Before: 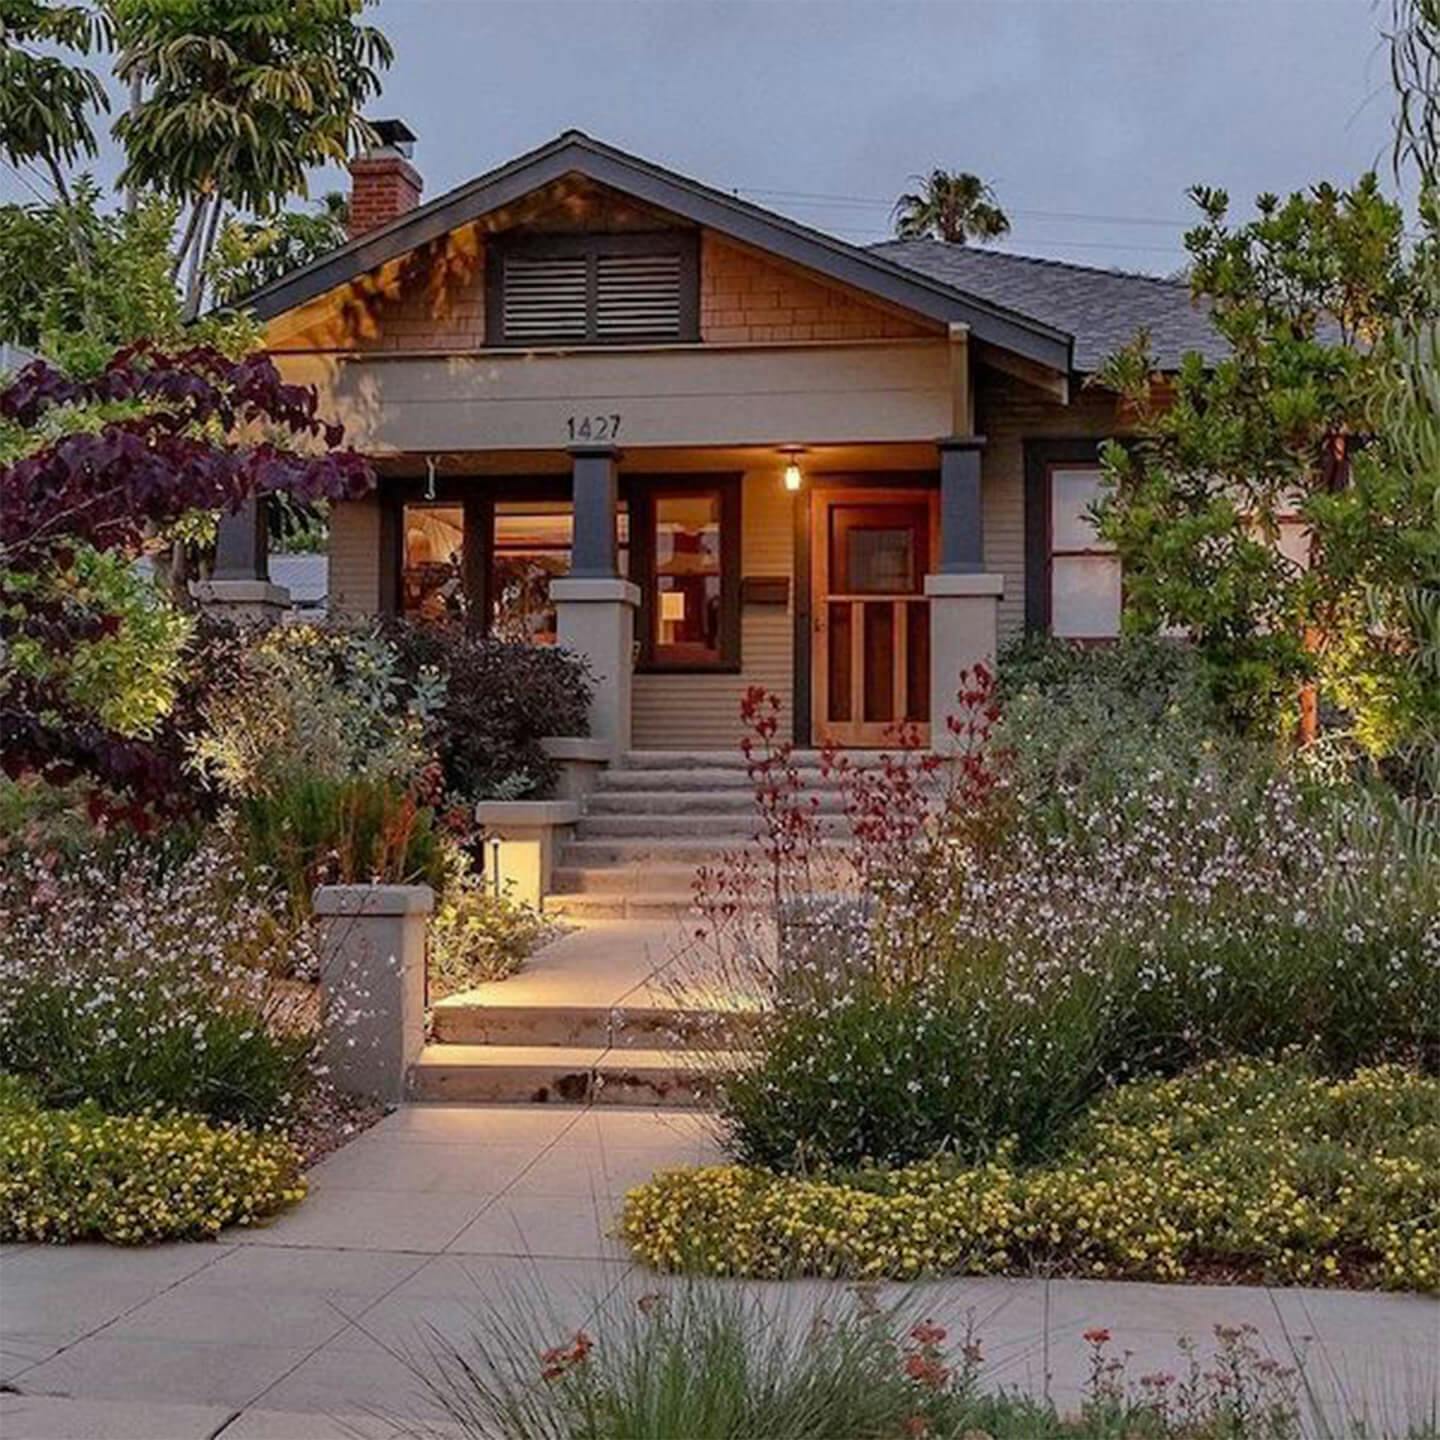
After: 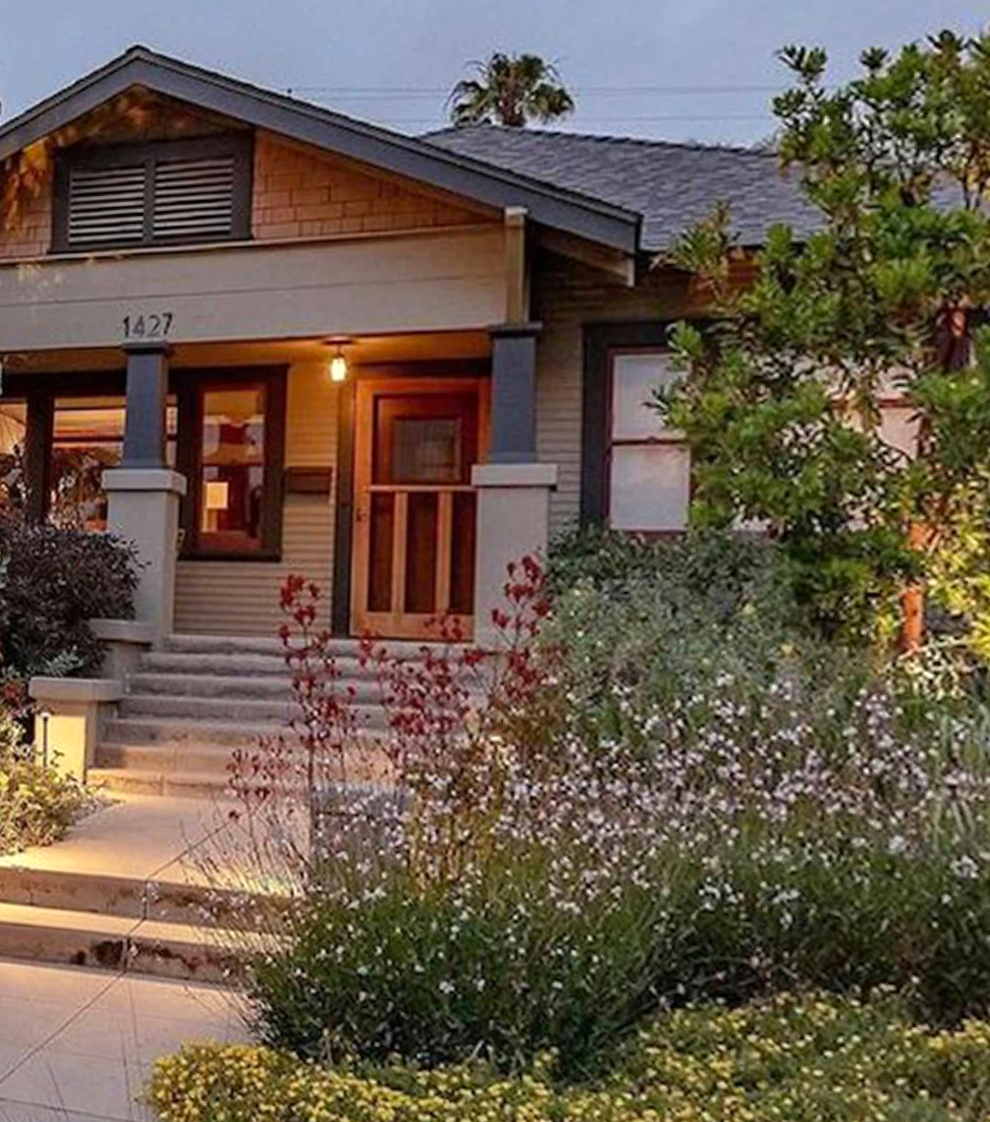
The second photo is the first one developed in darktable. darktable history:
levels: levels [0, 0.476, 0.951]
rotate and perspective: rotation 1.69°, lens shift (vertical) -0.023, lens shift (horizontal) -0.291, crop left 0.025, crop right 0.988, crop top 0.092, crop bottom 0.842
crop and rotate: left 24.034%, top 2.838%, right 6.406%, bottom 6.299%
